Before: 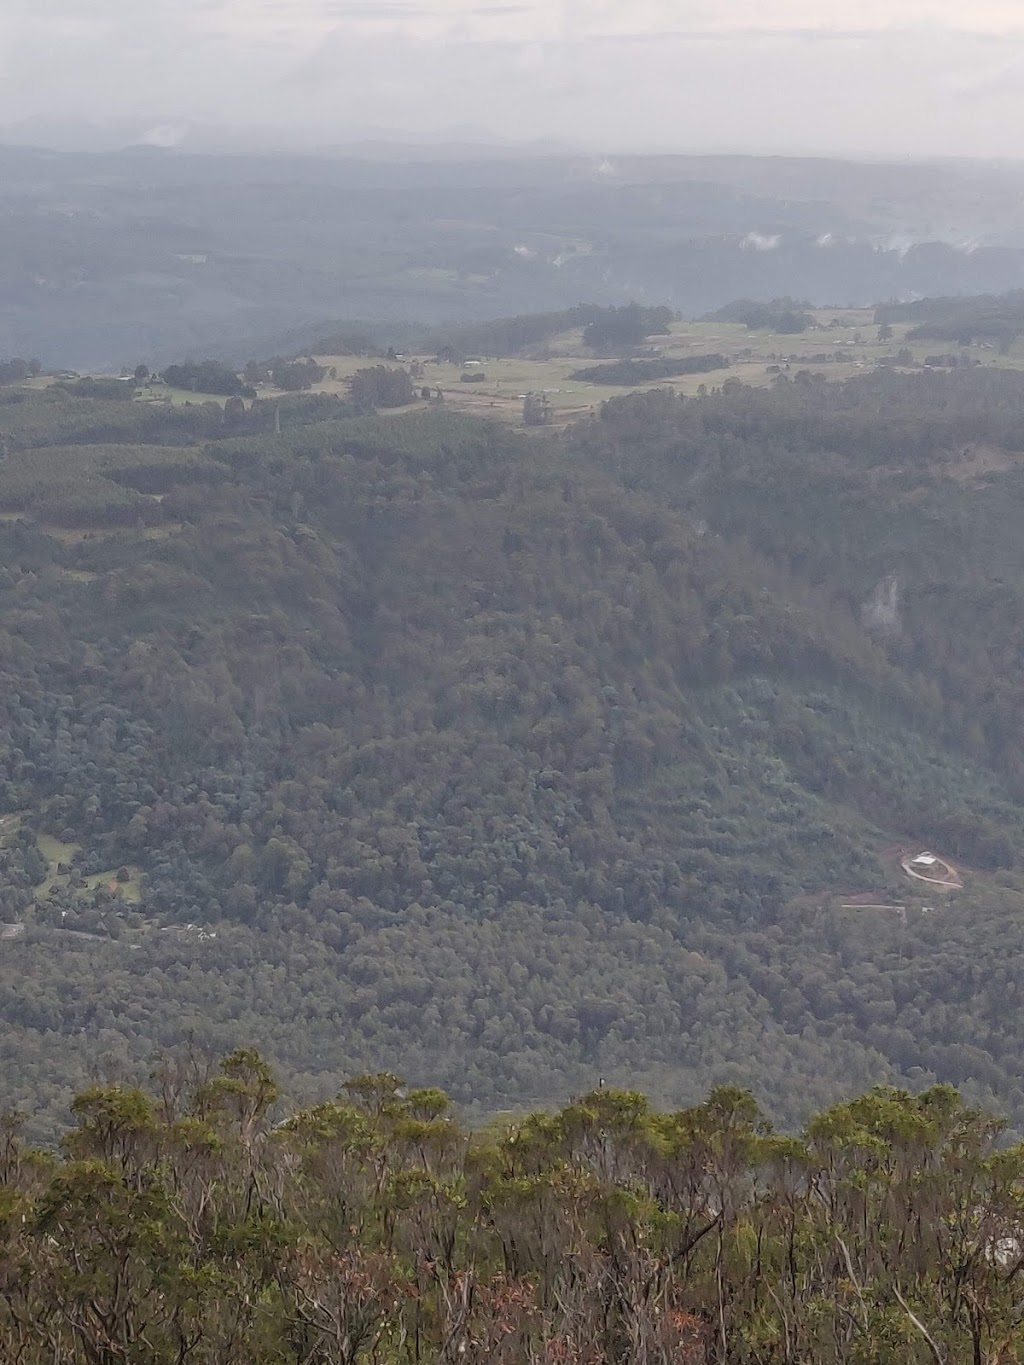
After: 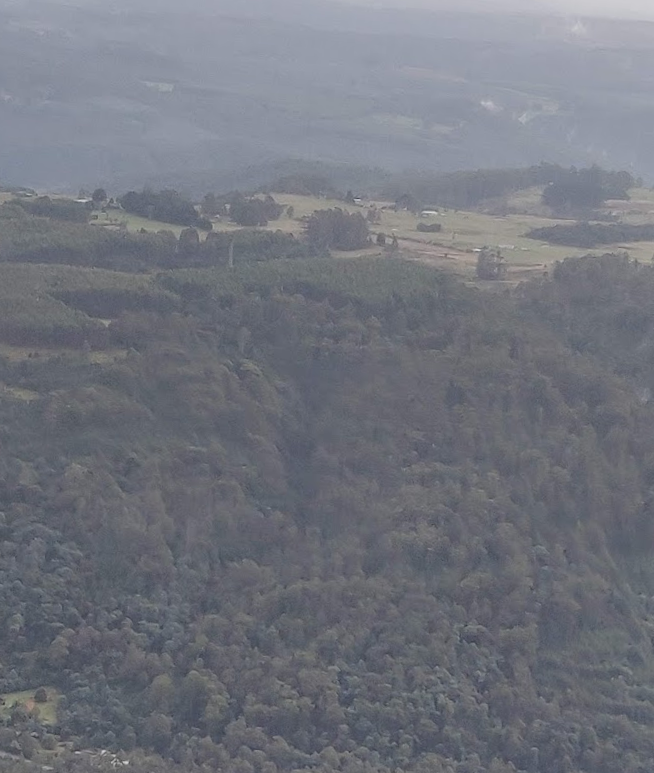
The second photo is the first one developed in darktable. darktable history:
crop and rotate: angle -4.56°, left 2.257%, top 6.854%, right 27.258%, bottom 30.653%
